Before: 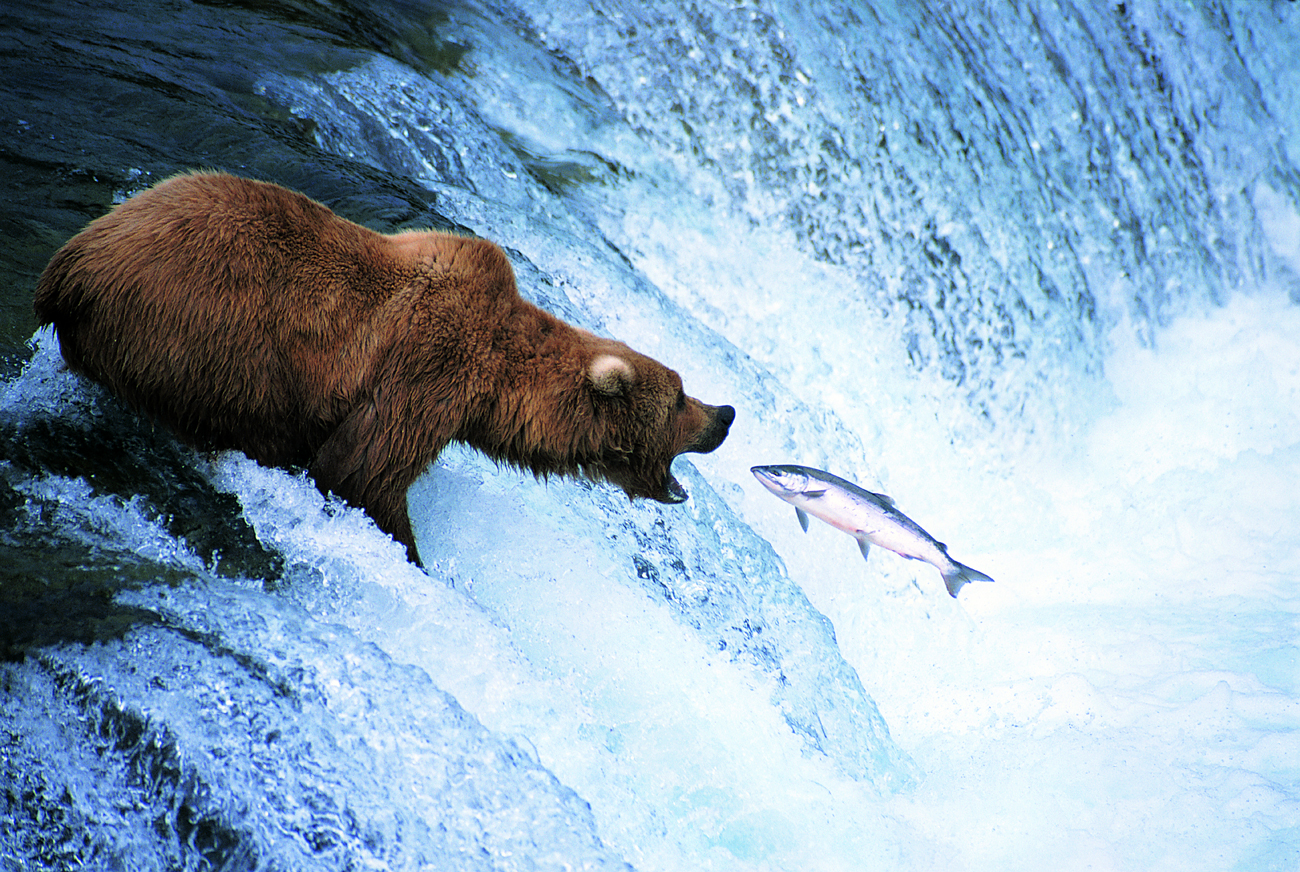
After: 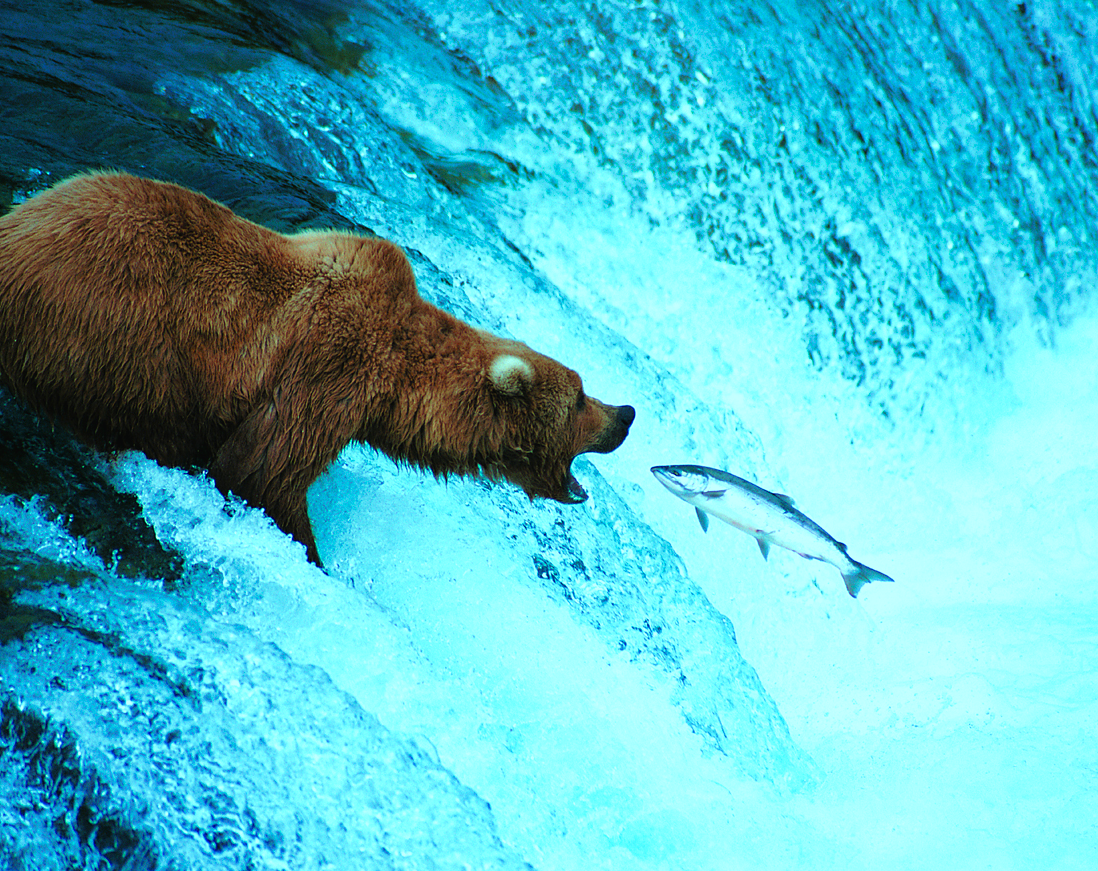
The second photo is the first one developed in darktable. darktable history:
color balance rgb: shadows lift › chroma 0.793%, shadows lift › hue 112.68°, power › hue 62.79°, highlights gain › chroma 7.527%, highlights gain › hue 186.65°, global offset › luminance 0.255%, linear chroma grading › shadows -2.42%, linear chroma grading › highlights -14.957%, linear chroma grading › global chroma -9.922%, linear chroma grading › mid-tones -10.374%, perceptual saturation grading › global saturation 20%, perceptual saturation grading › highlights -25.015%, perceptual saturation grading › shadows 49.614%
crop: left 7.704%, right 7.805%
velvia: on, module defaults
